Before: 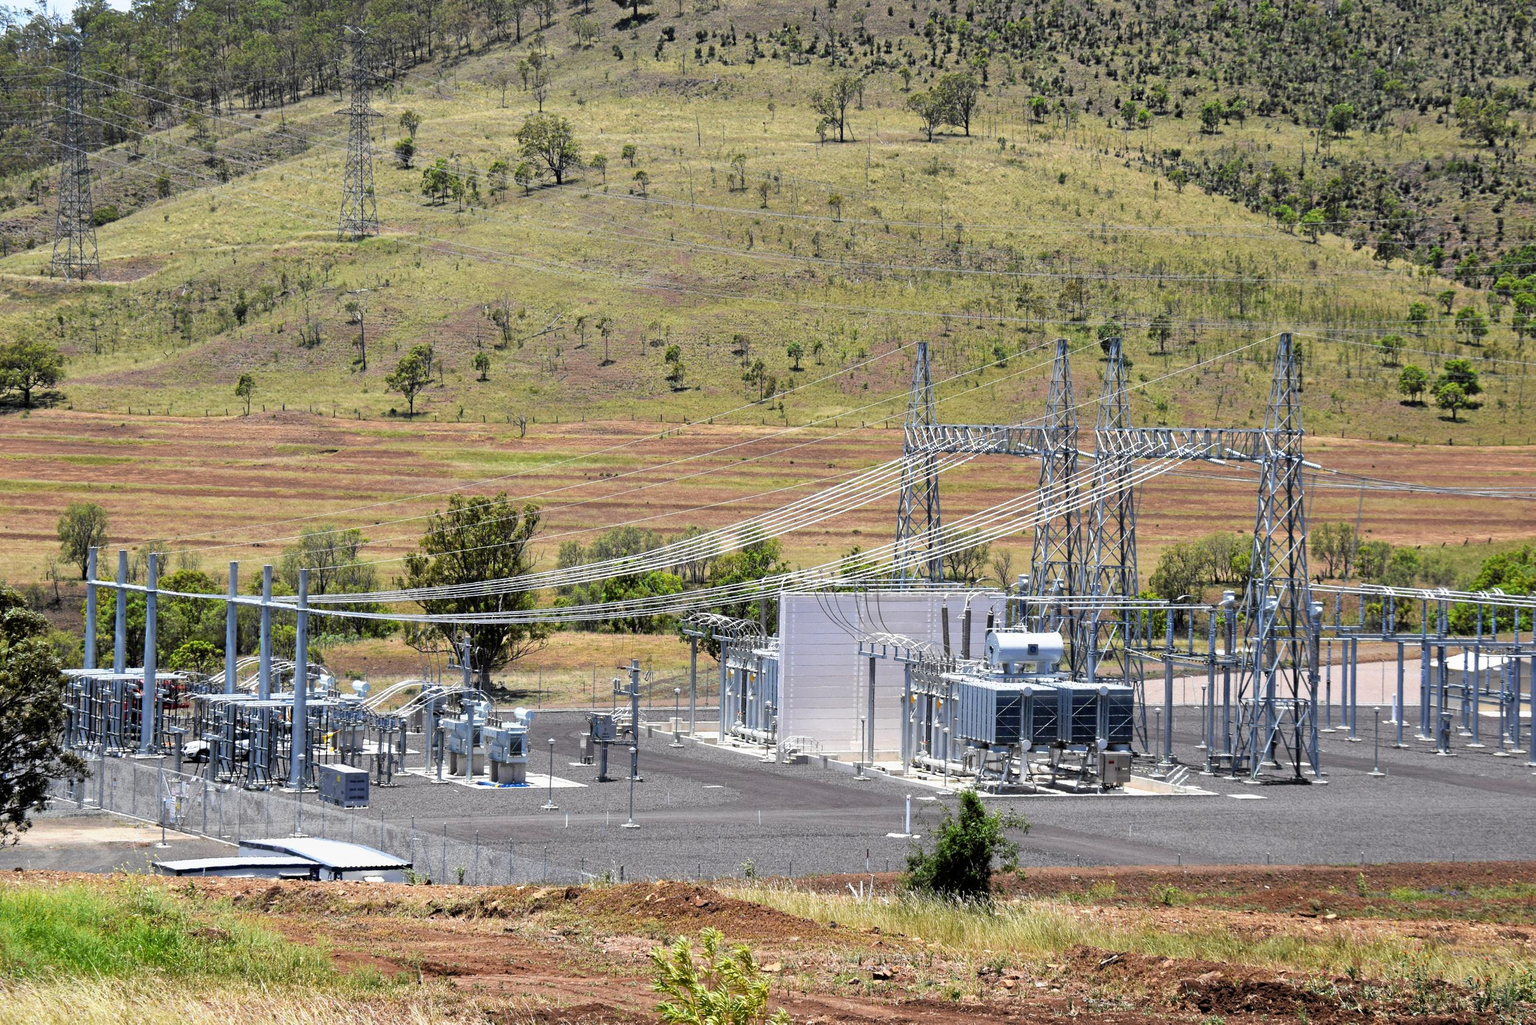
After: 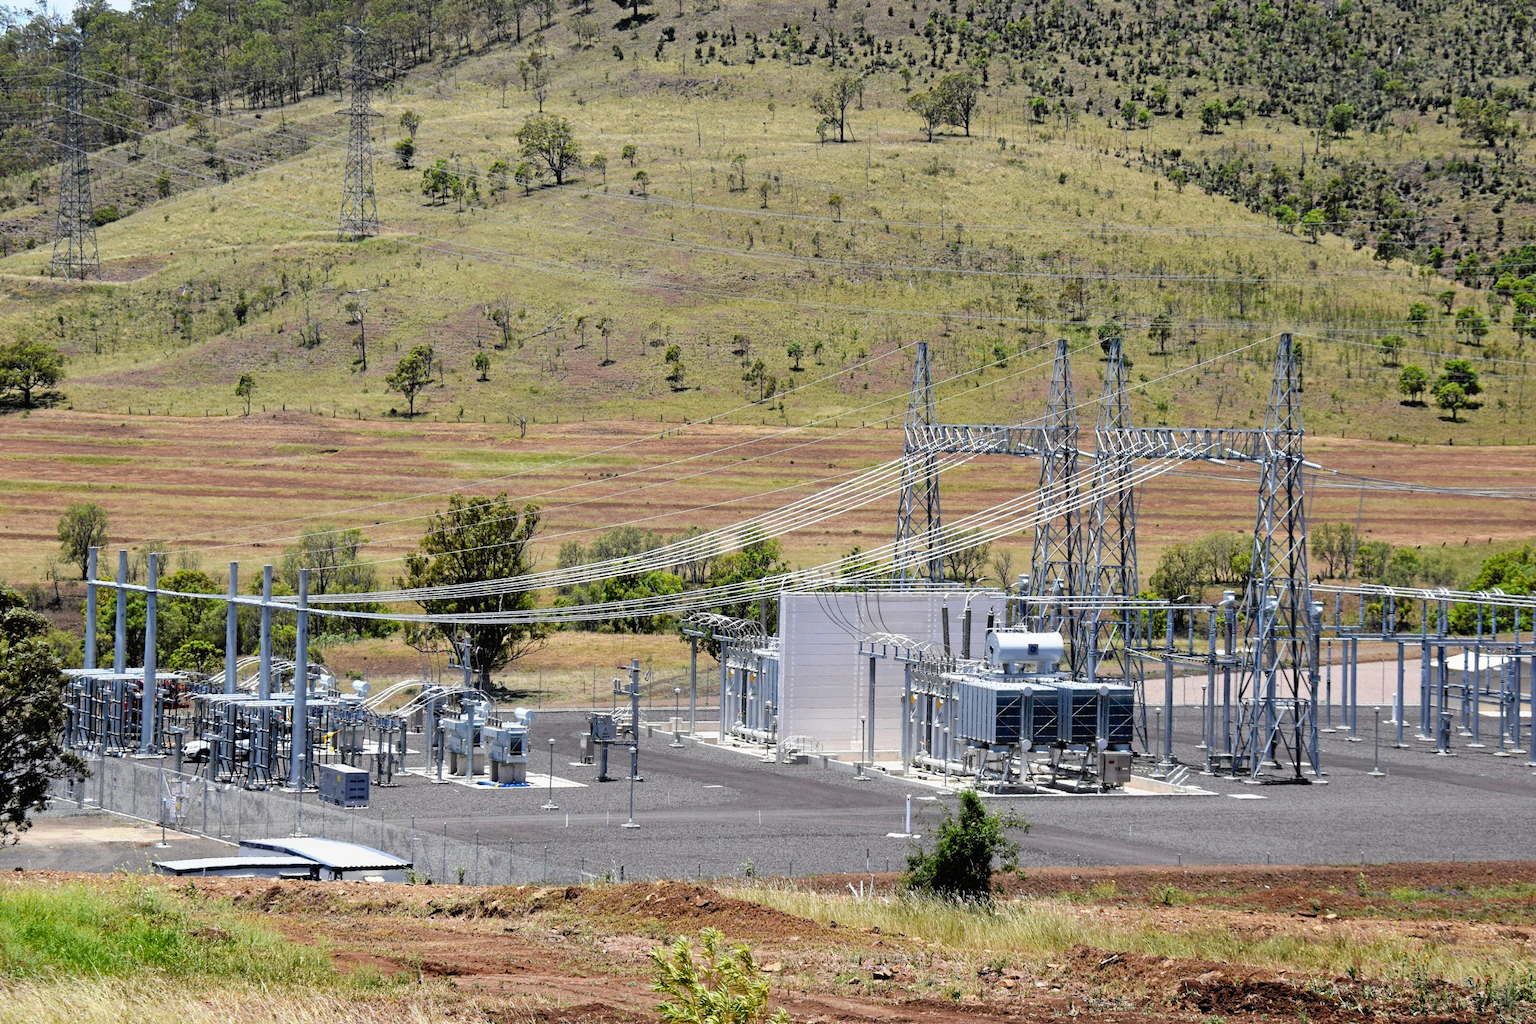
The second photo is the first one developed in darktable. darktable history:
tone curve: curves: ch0 [(0, 0) (0.003, 0.018) (0.011, 0.019) (0.025, 0.02) (0.044, 0.024) (0.069, 0.034) (0.1, 0.049) (0.136, 0.082) (0.177, 0.136) (0.224, 0.196) (0.277, 0.263) (0.335, 0.329) (0.399, 0.401) (0.468, 0.473) (0.543, 0.546) (0.623, 0.625) (0.709, 0.698) (0.801, 0.779) (0.898, 0.867) (1, 1)], preserve colors none
